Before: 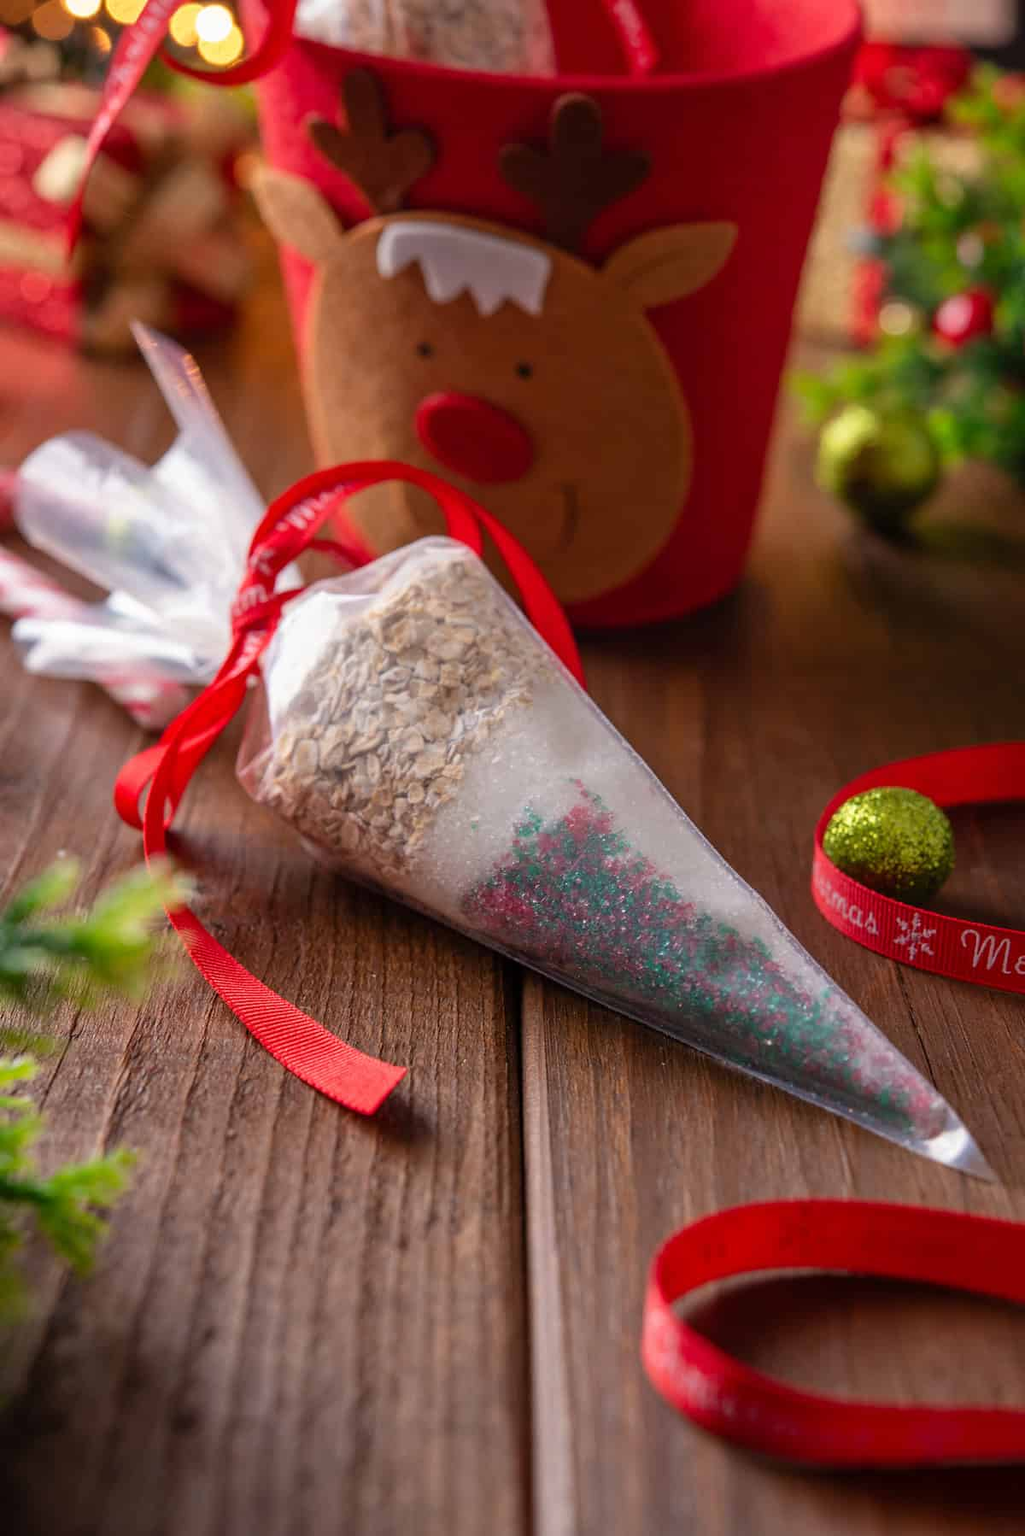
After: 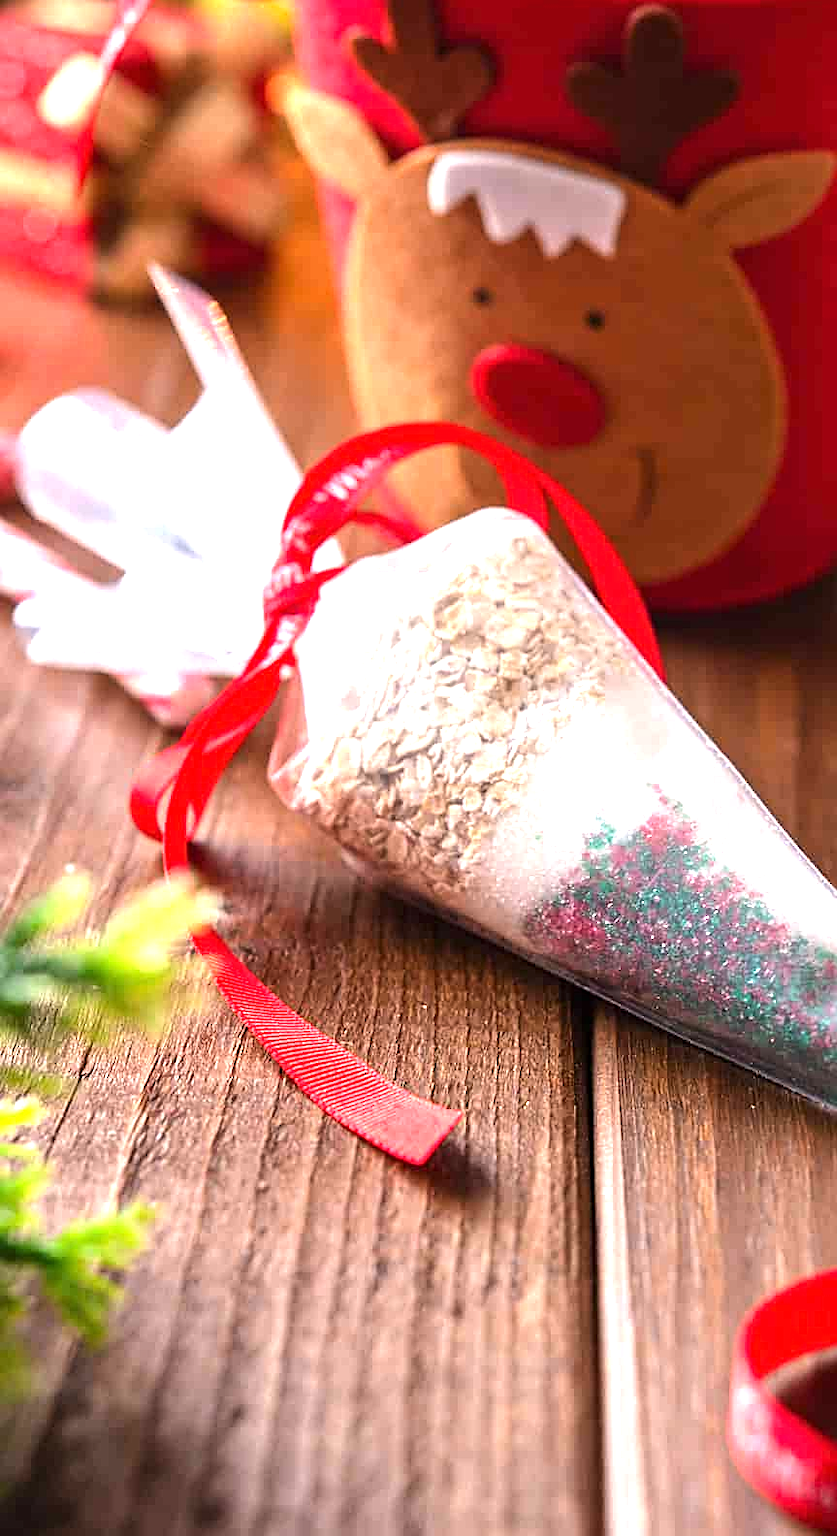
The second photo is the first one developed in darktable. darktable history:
crop: top 5.803%, right 27.864%, bottom 5.804%
sharpen: on, module defaults
exposure: black level correction 0, exposure 1.2 EV, compensate highlight preservation false
tone equalizer: -8 EV -0.417 EV, -7 EV -0.389 EV, -6 EV -0.333 EV, -5 EV -0.222 EV, -3 EV 0.222 EV, -2 EV 0.333 EV, -1 EV 0.389 EV, +0 EV 0.417 EV, edges refinement/feathering 500, mask exposure compensation -1.57 EV, preserve details no
